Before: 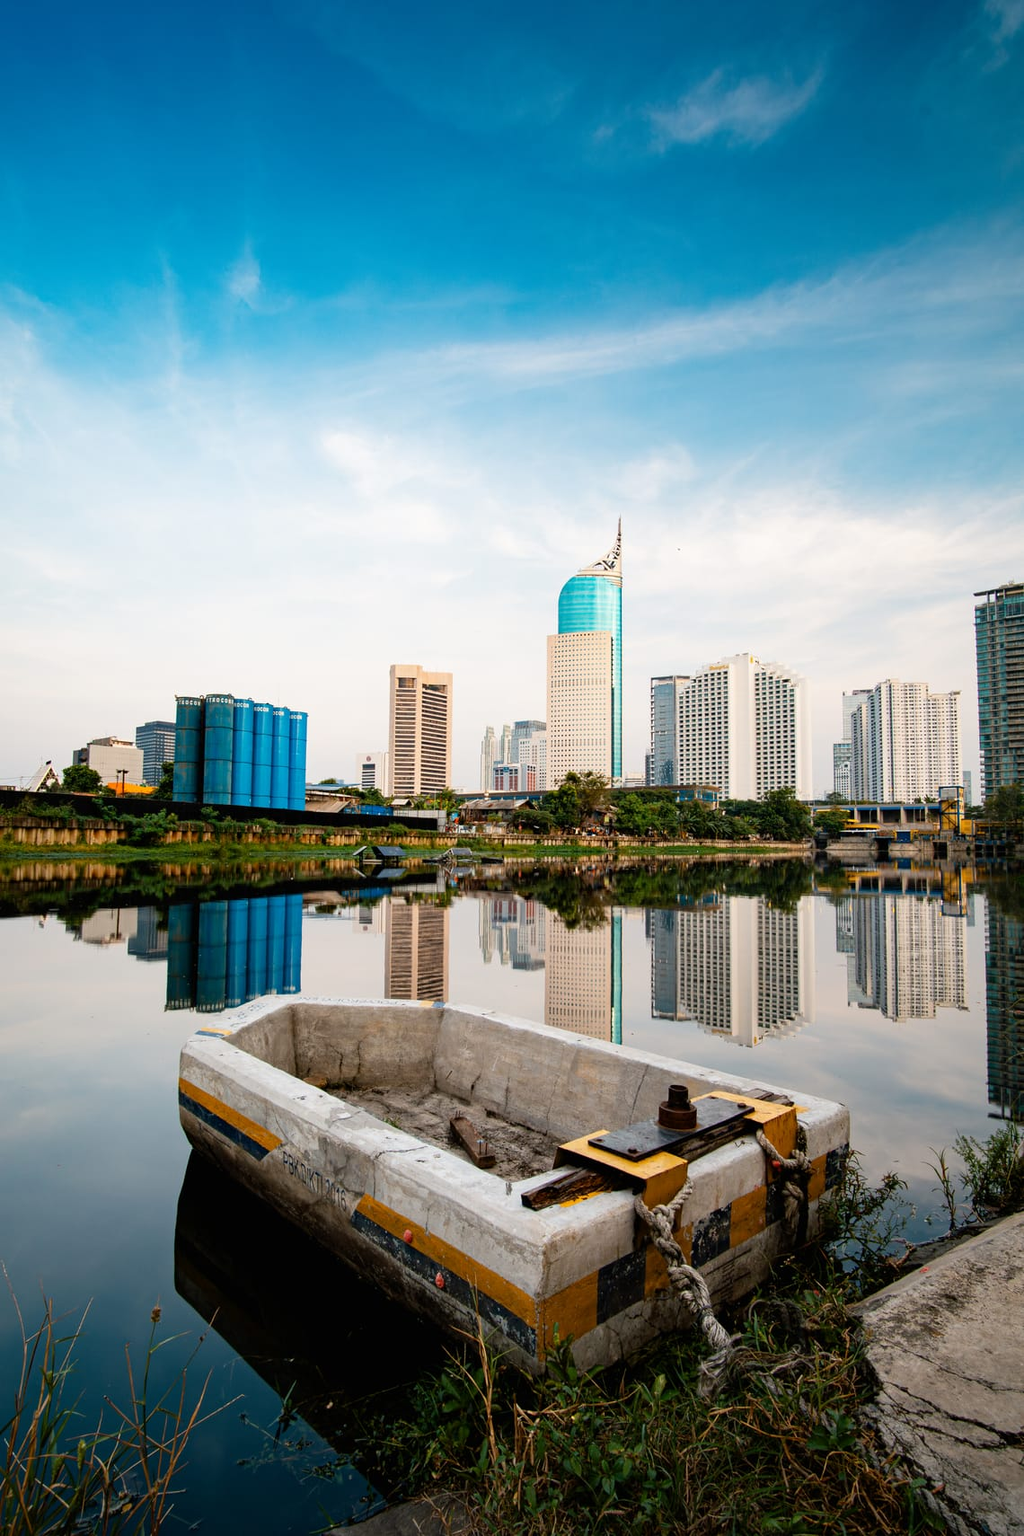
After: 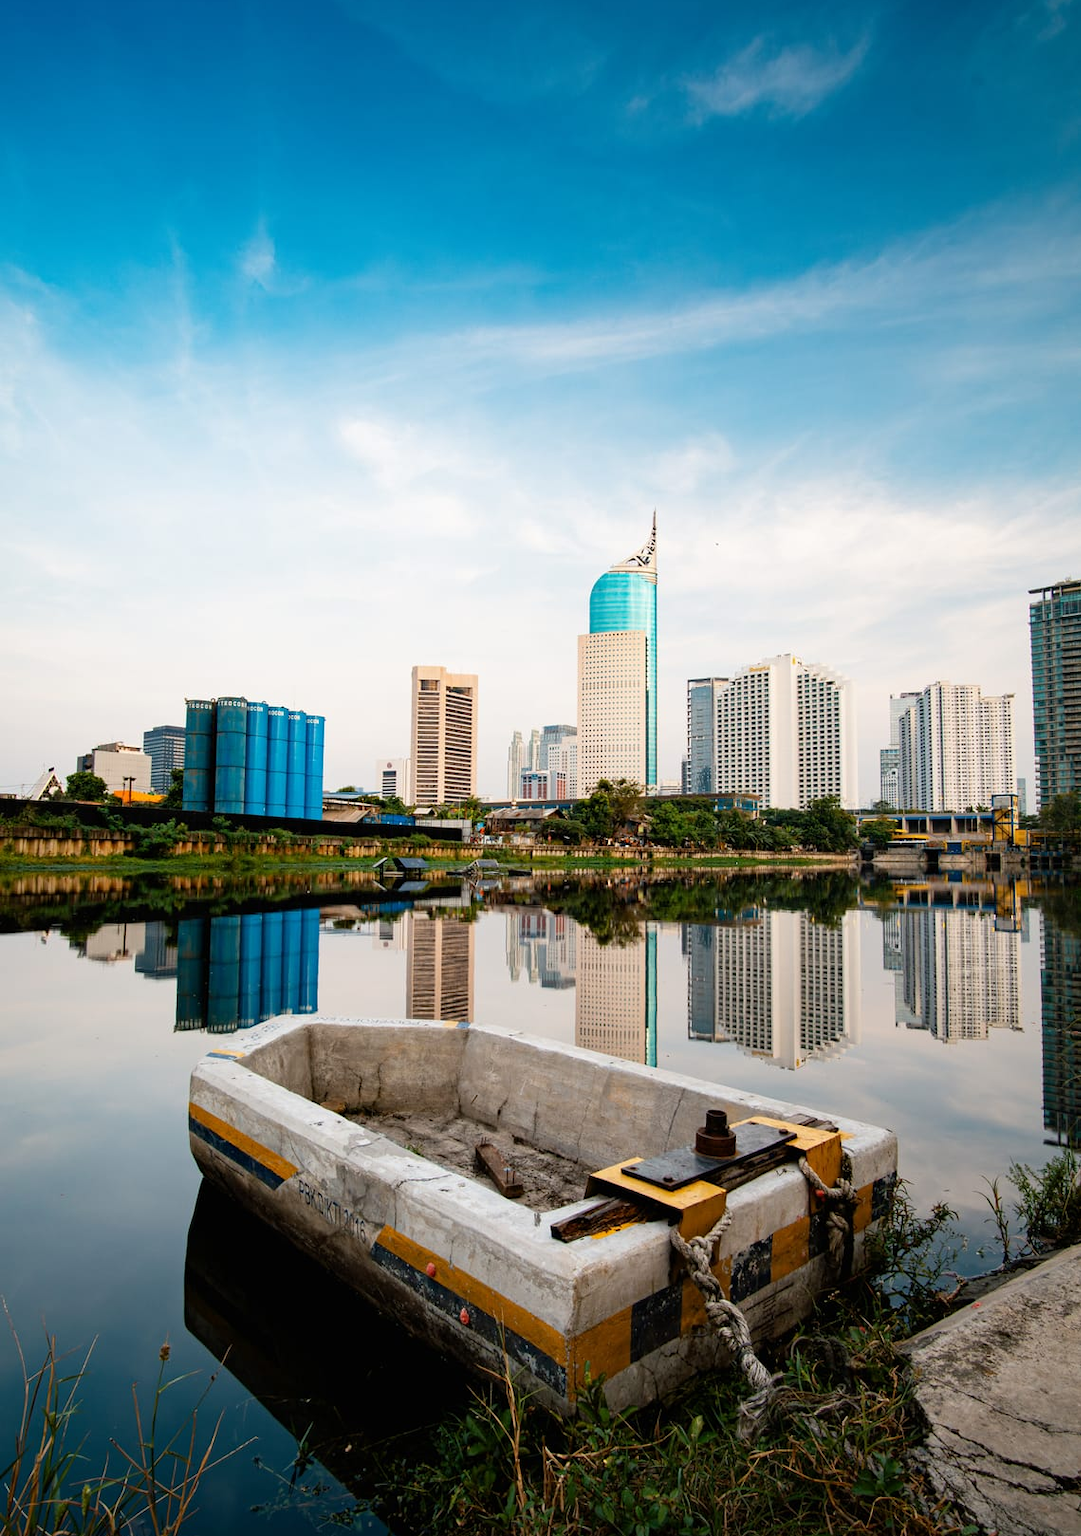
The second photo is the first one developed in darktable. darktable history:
crop and rotate: top 2.242%, bottom 3.052%
